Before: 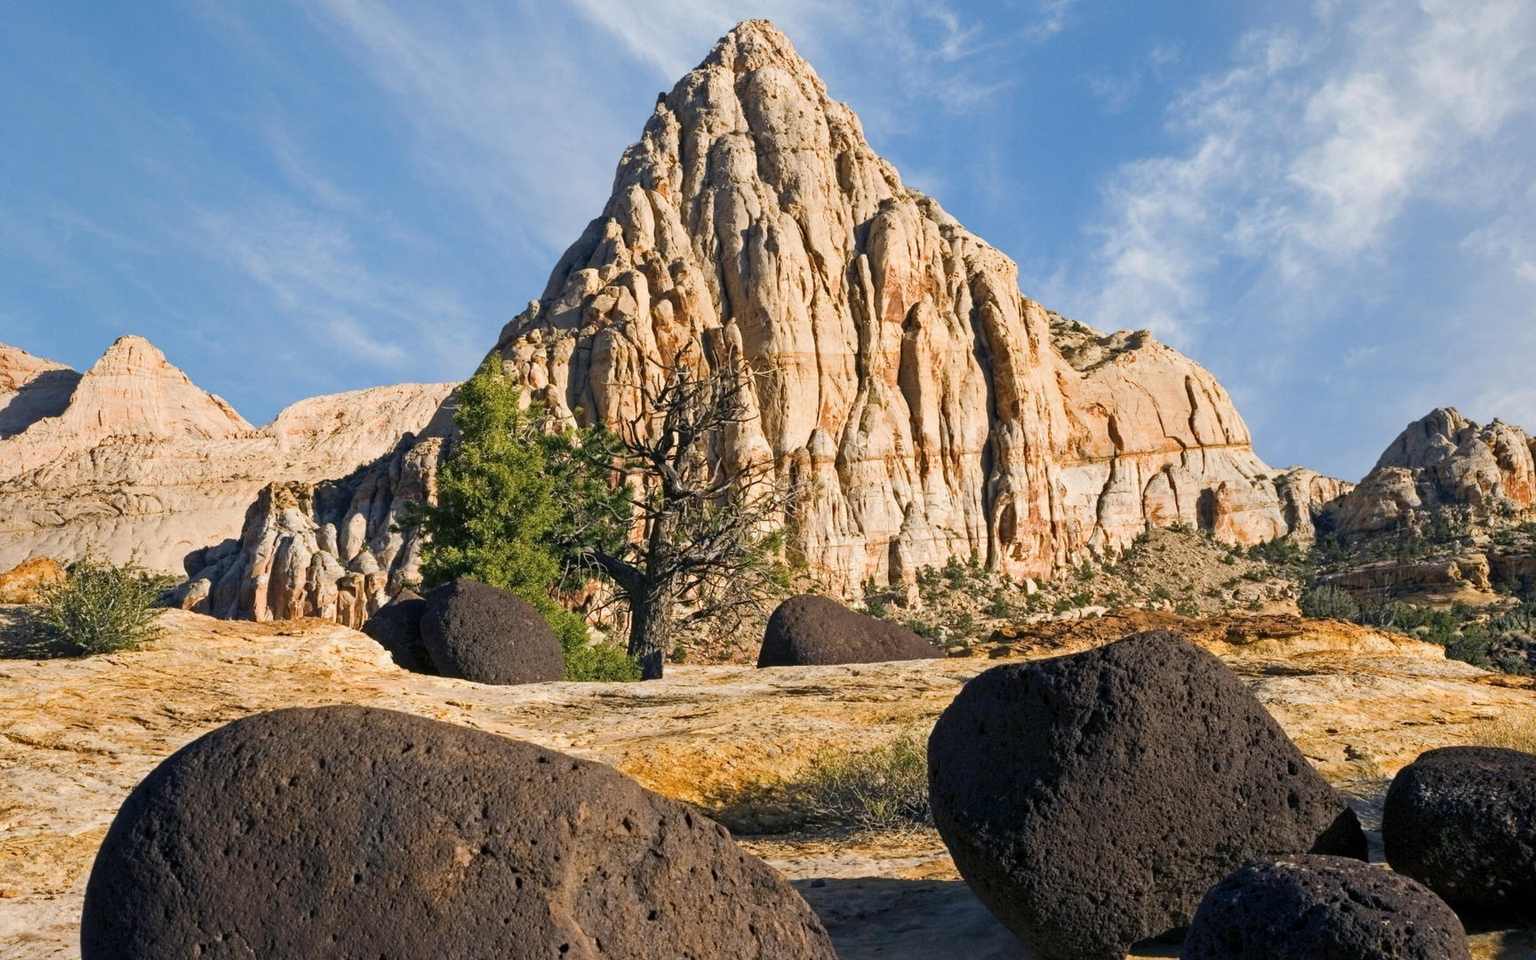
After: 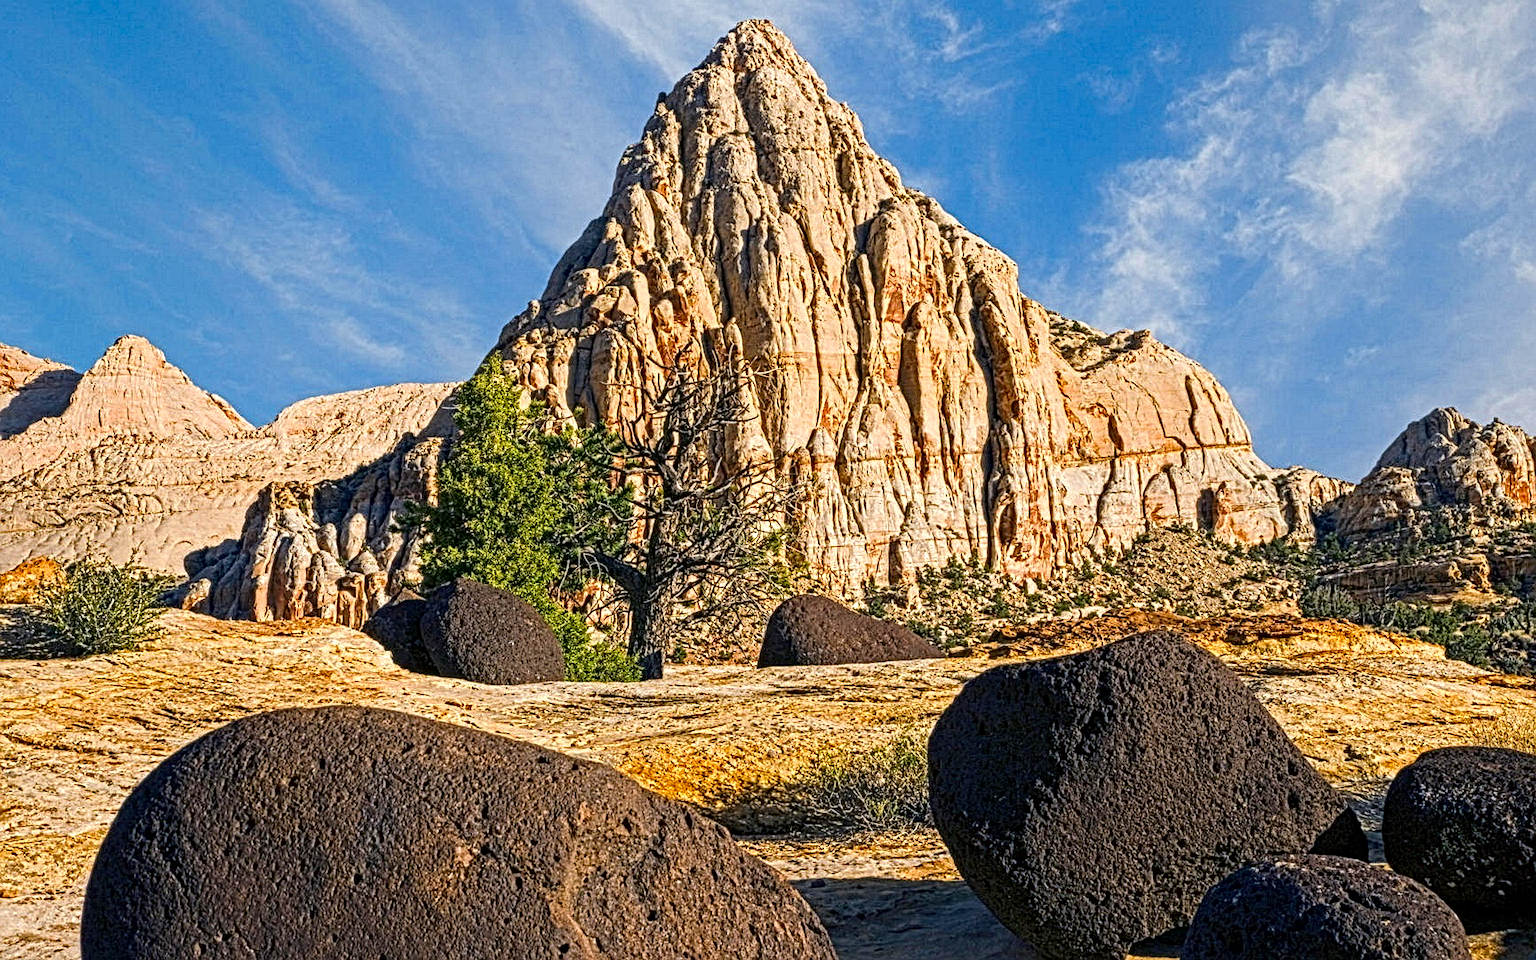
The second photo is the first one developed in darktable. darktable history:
local contrast: mode bilateral grid, contrast 20, coarseness 3, detail 300%, midtone range 0.2
color zones: curves: ch0 [(0, 0.613) (0.01, 0.613) (0.245, 0.448) (0.498, 0.529) (0.642, 0.665) (0.879, 0.777) (0.99, 0.613)]; ch1 [(0, 0) (0.143, 0) (0.286, 0) (0.429, 0) (0.571, 0) (0.714, 0) (0.857, 0)], mix -138.01%
